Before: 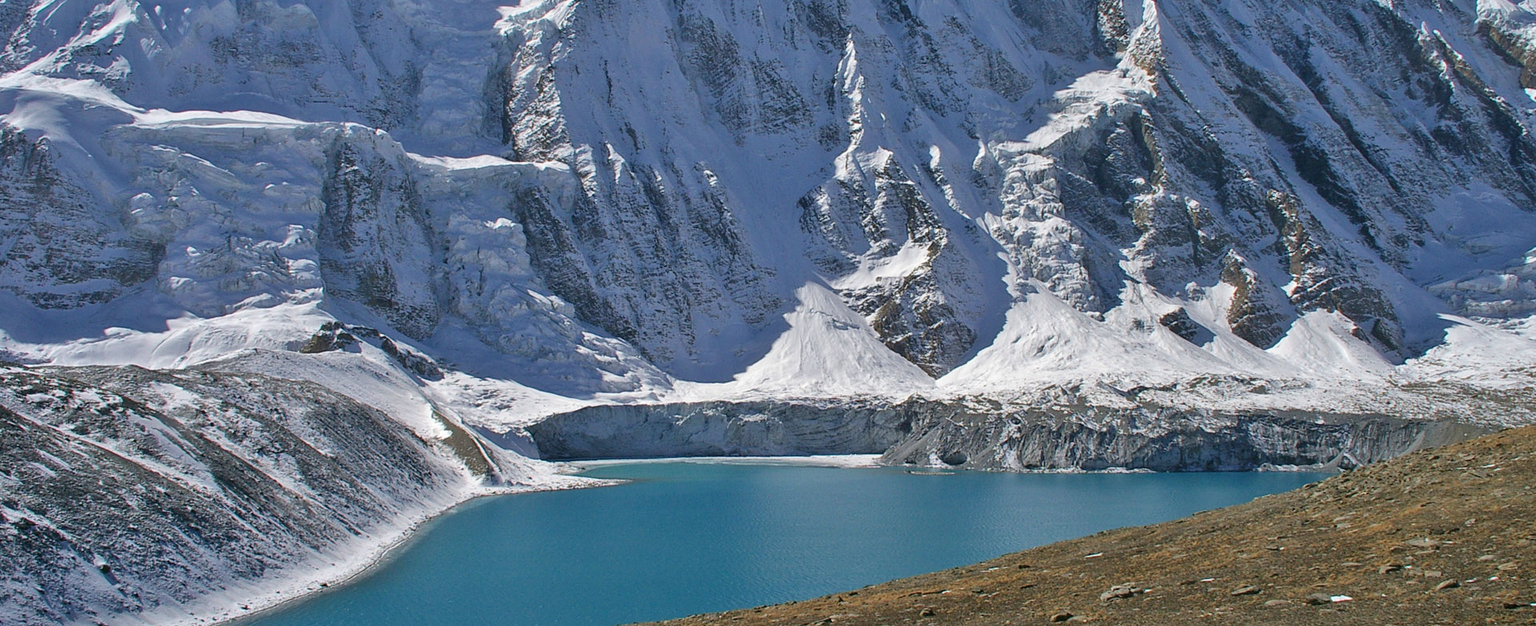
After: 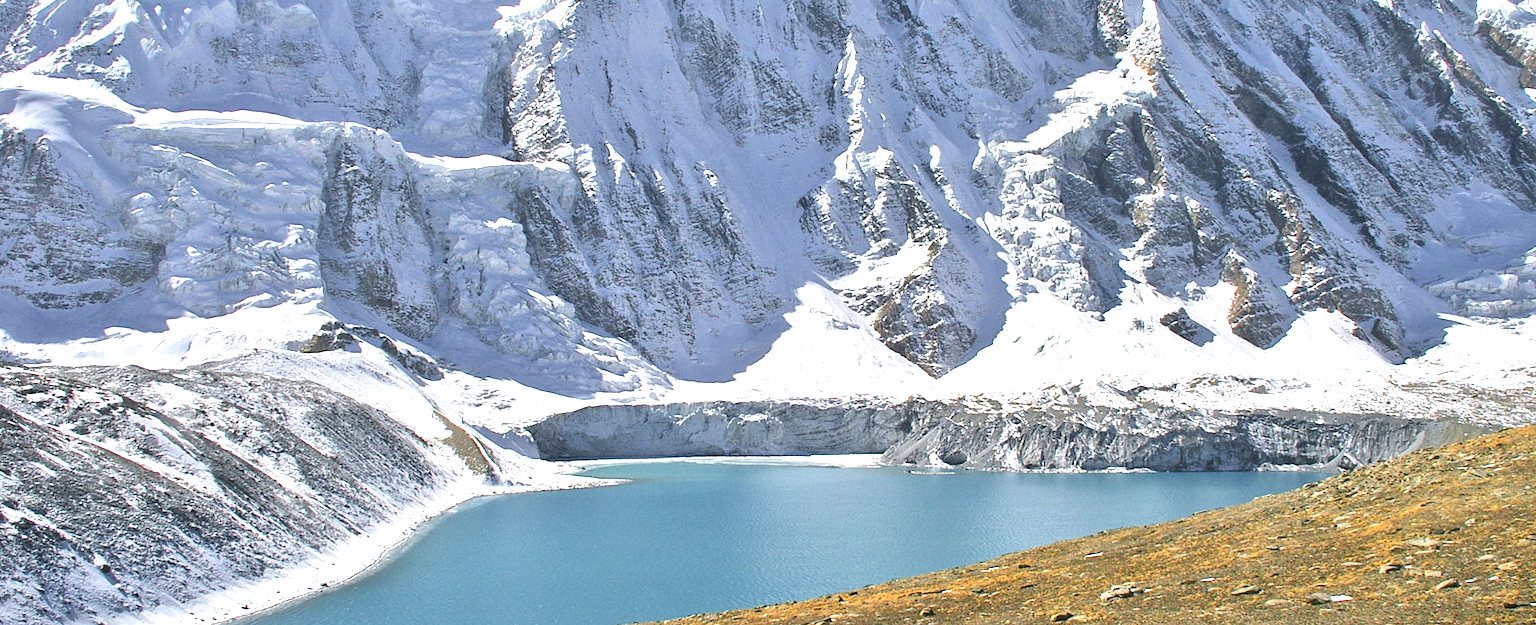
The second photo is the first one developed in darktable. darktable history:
exposure: black level correction -0.002, exposure 1.333 EV, compensate exposure bias true, compensate highlight preservation false
color zones: curves: ch0 [(0, 0.511) (0.143, 0.531) (0.286, 0.56) (0.429, 0.5) (0.571, 0.5) (0.714, 0.5) (0.857, 0.5) (1, 0.5)]; ch1 [(0, 0.525) (0.143, 0.705) (0.286, 0.715) (0.429, 0.35) (0.571, 0.35) (0.714, 0.35) (0.857, 0.4) (1, 0.4)]; ch2 [(0, 0.572) (0.143, 0.512) (0.286, 0.473) (0.429, 0.45) (0.571, 0.5) (0.714, 0.5) (0.857, 0.518) (1, 0.518)]
